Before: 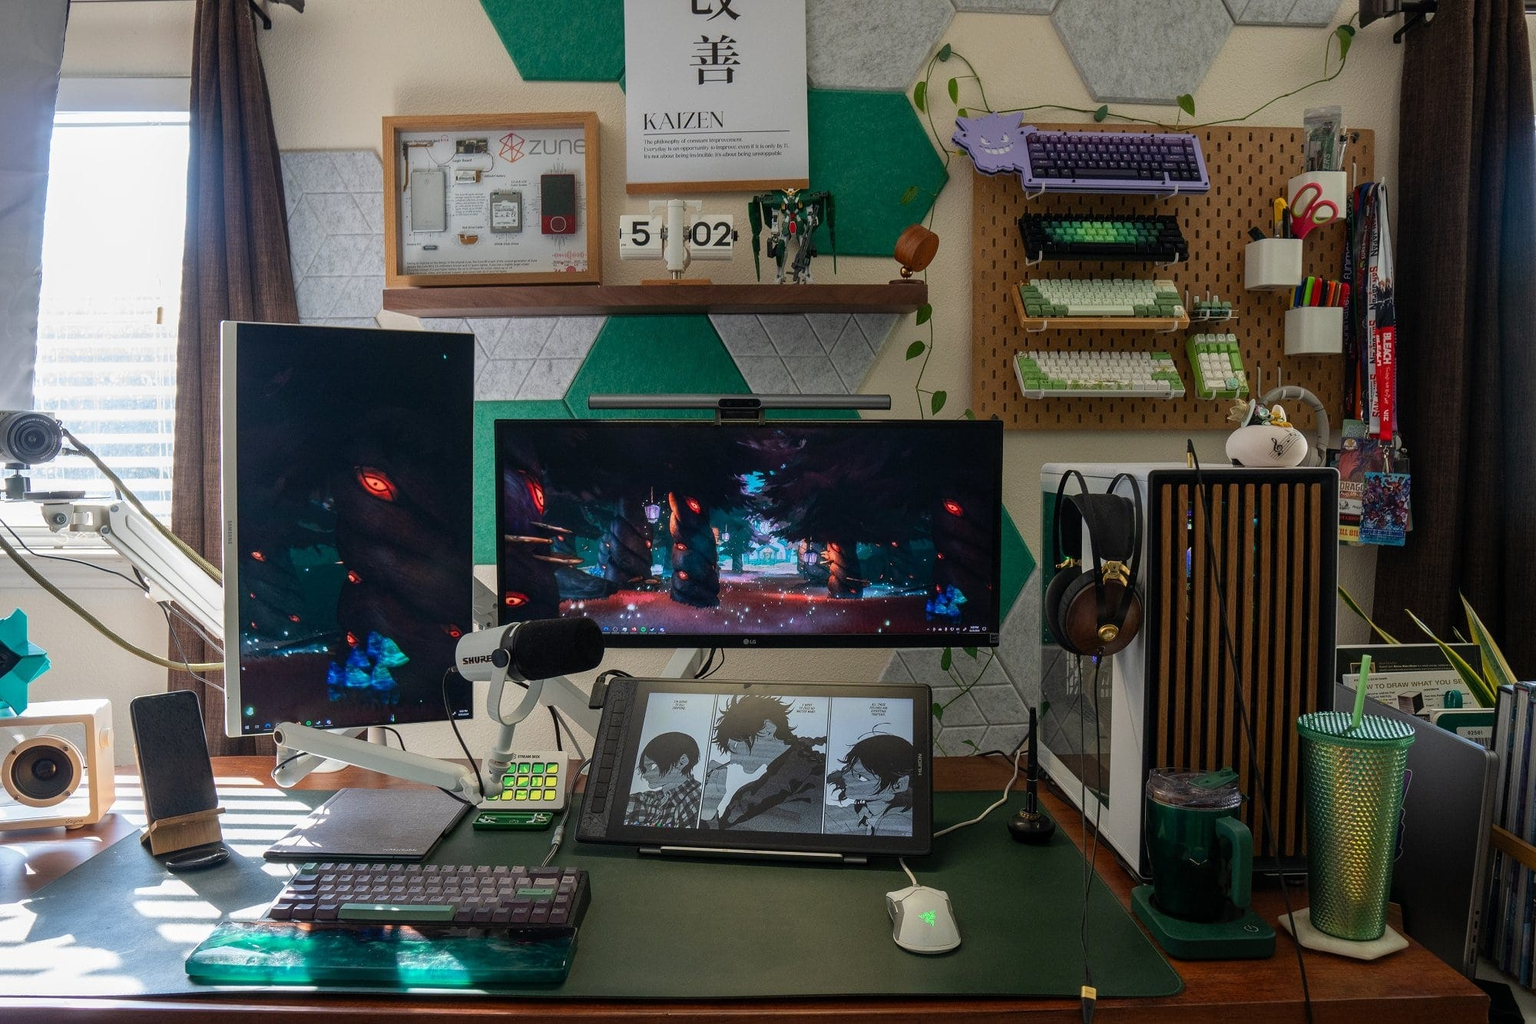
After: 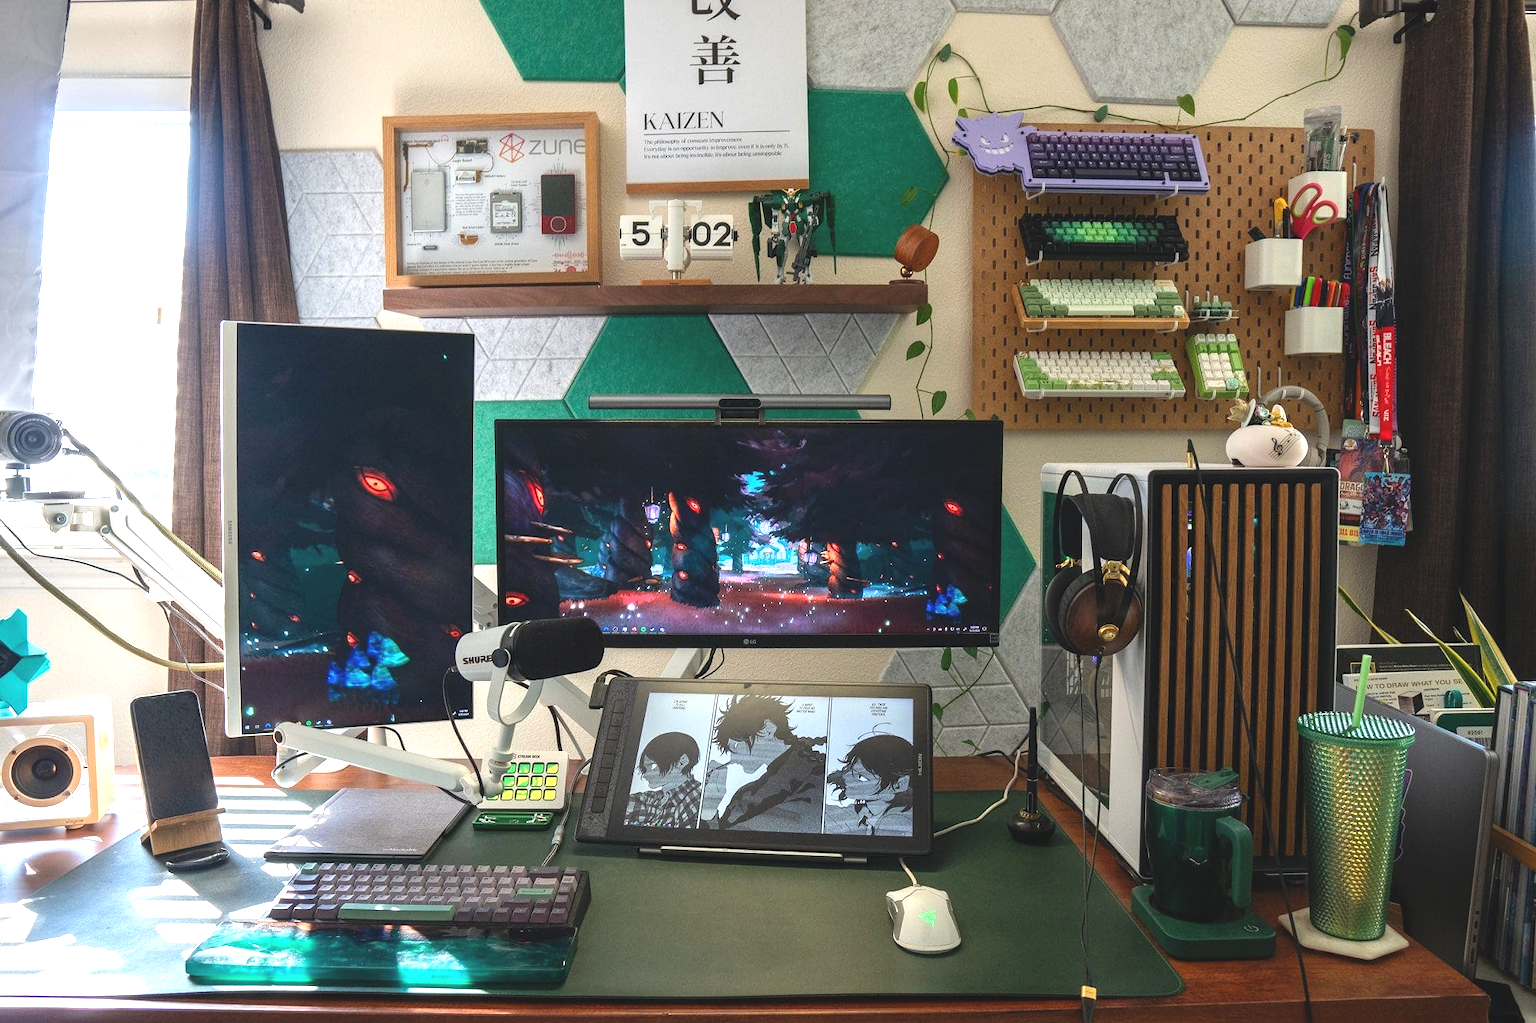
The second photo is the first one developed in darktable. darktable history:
exposure: black level correction -0.005, exposure 1 EV, compensate highlight preservation false
tone equalizer: on, module defaults
